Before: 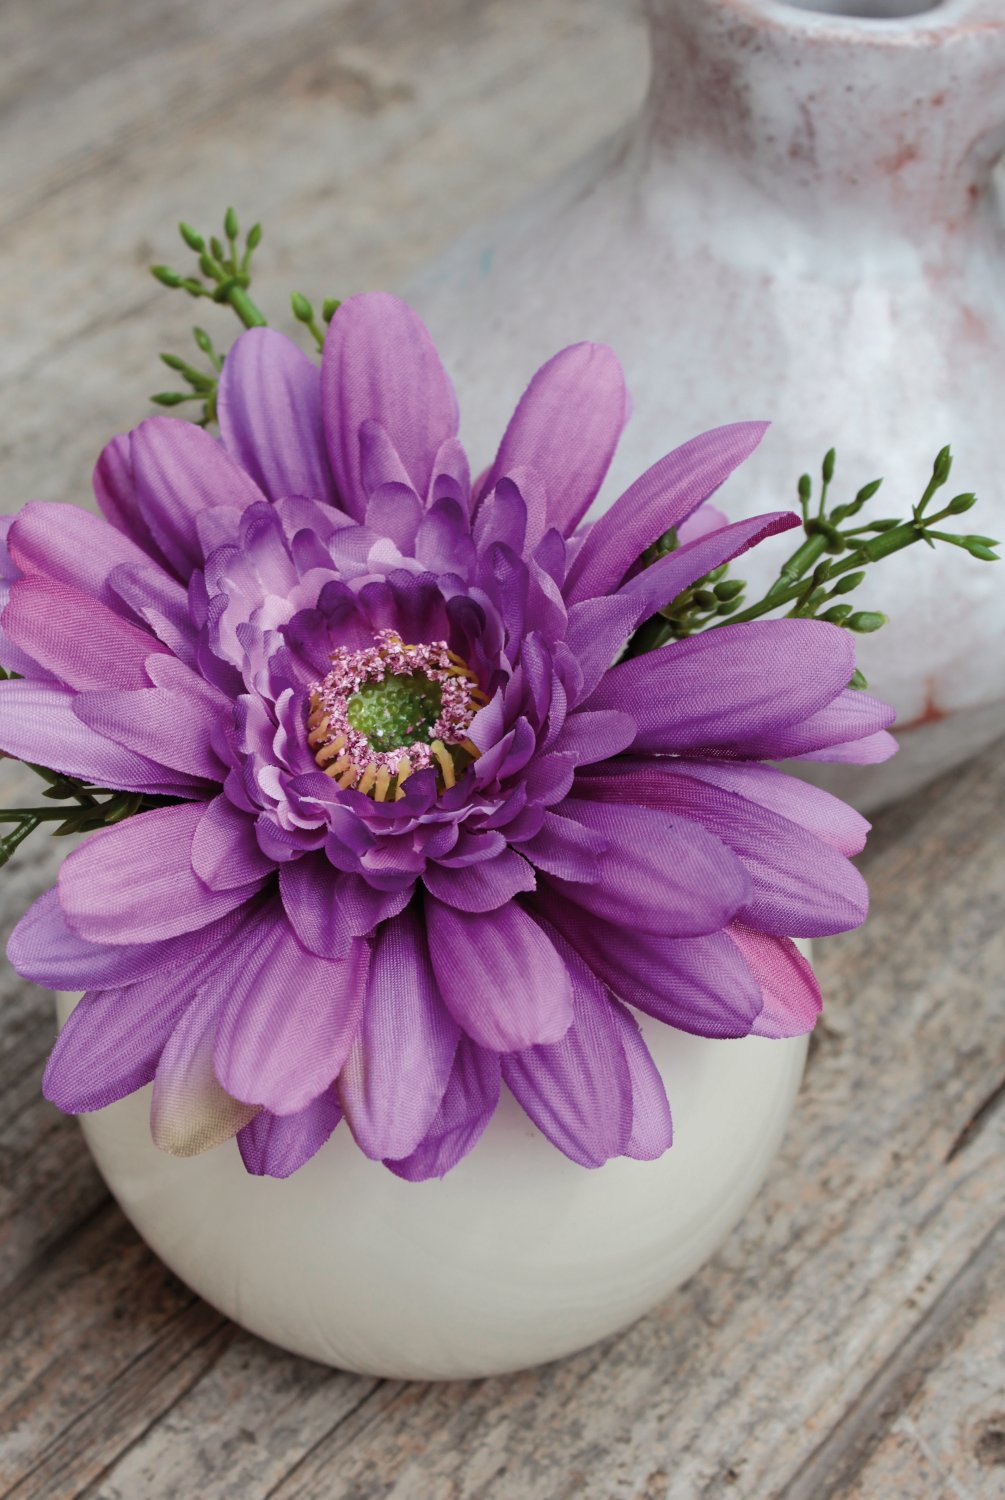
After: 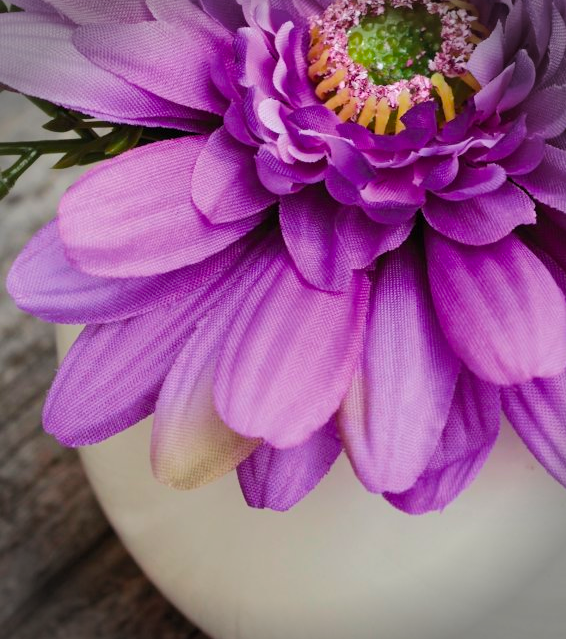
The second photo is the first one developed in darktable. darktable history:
crop: top 44.483%, right 43.593%, bottom 12.892%
vignetting: fall-off start 88.03%, fall-off radius 24.9%
color balance rgb: perceptual saturation grading › global saturation 25%, perceptual brilliance grading › mid-tones 10%, perceptual brilliance grading › shadows 15%, global vibrance 20%
